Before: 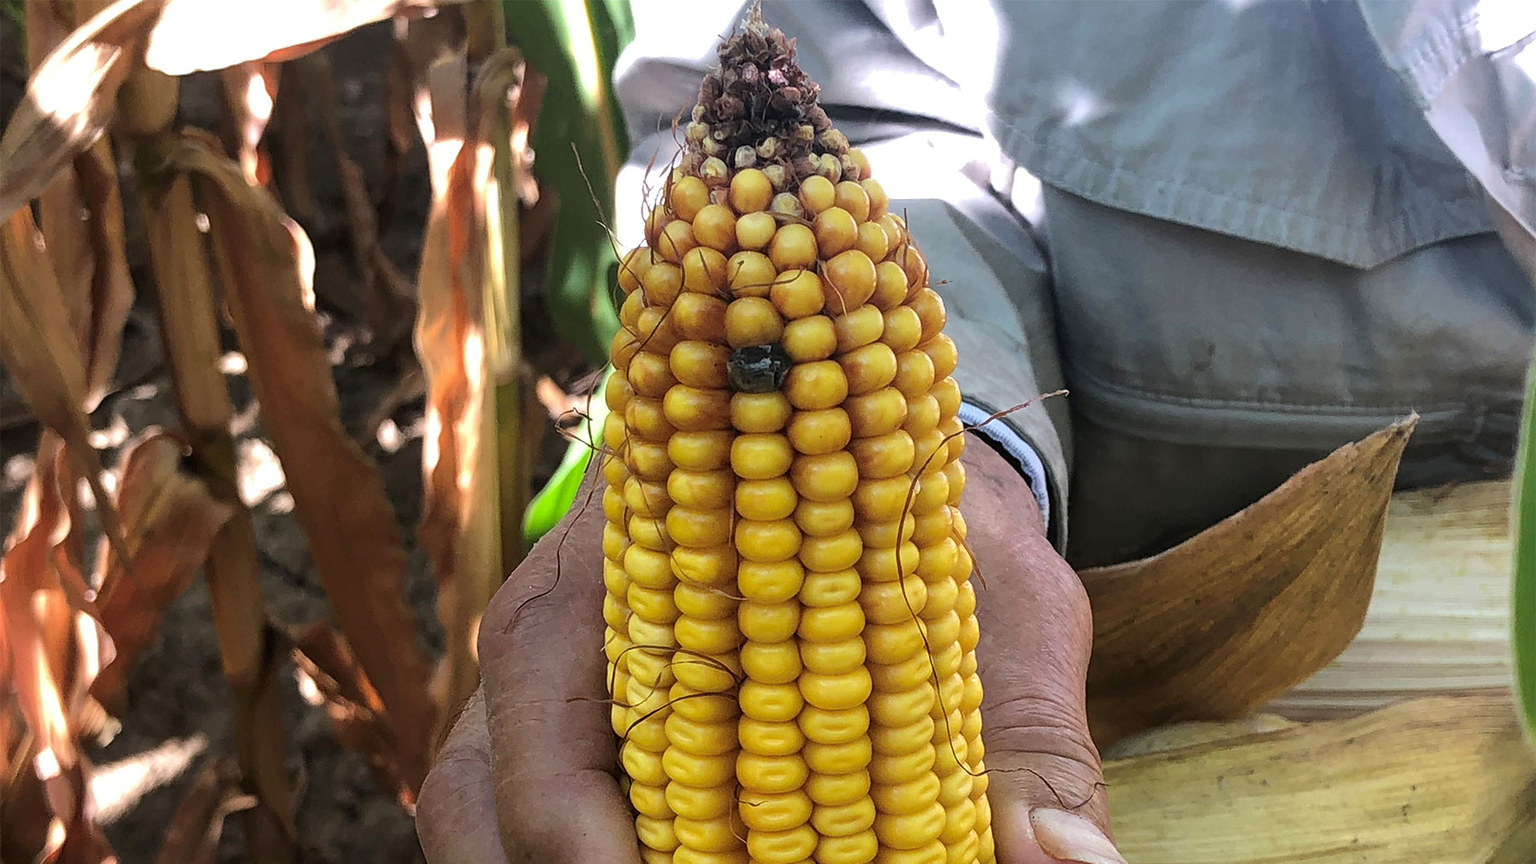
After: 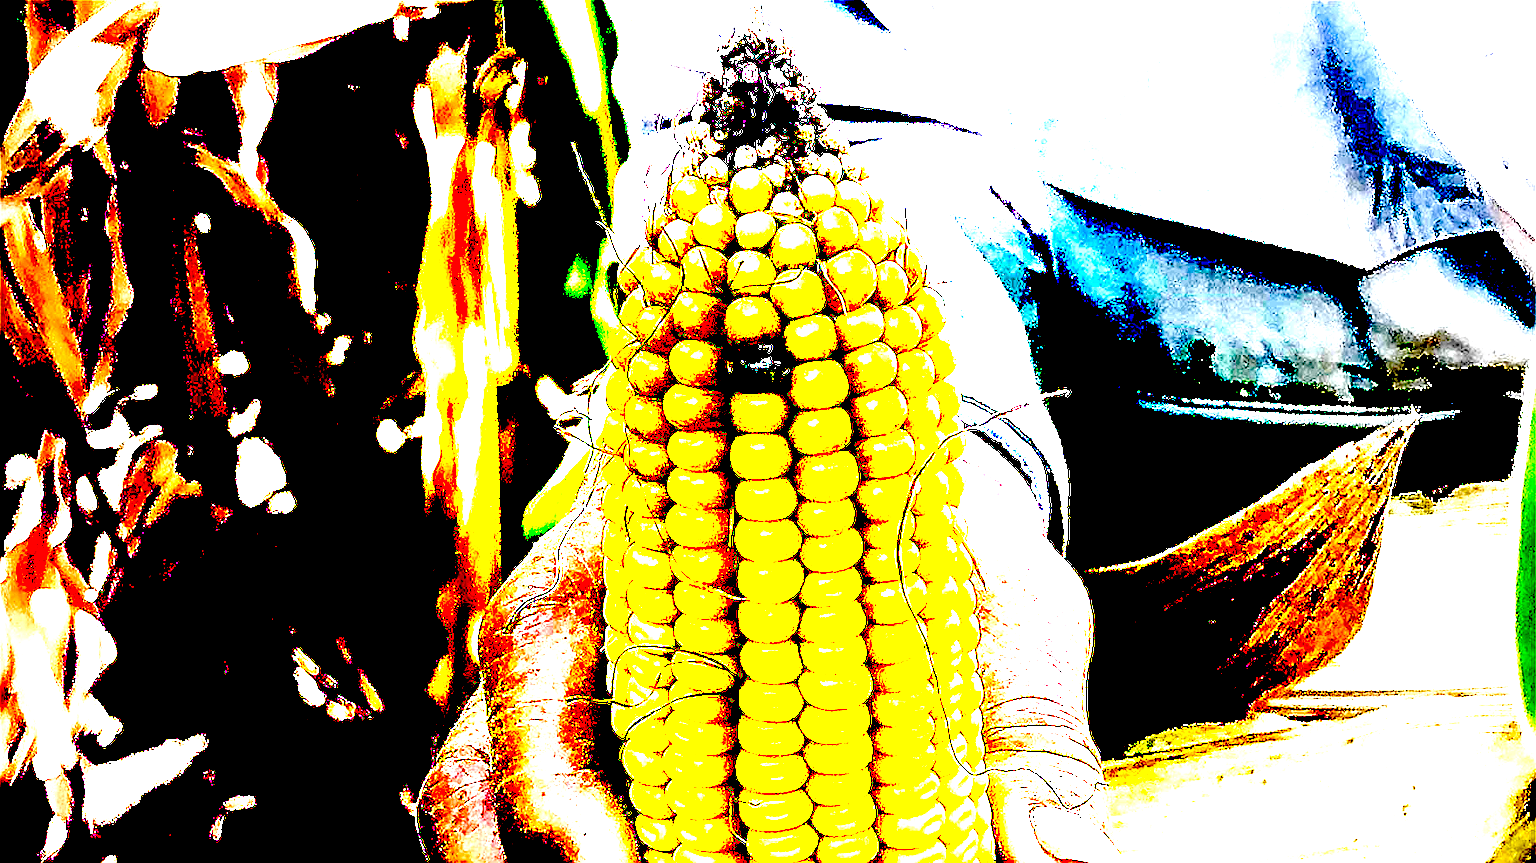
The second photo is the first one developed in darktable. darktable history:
sharpen: on, module defaults
exposure: black level correction 0.1, exposure 3.015 EV, compensate highlight preservation false
vignetting: fall-off start 40.82%, fall-off radius 40.37%
